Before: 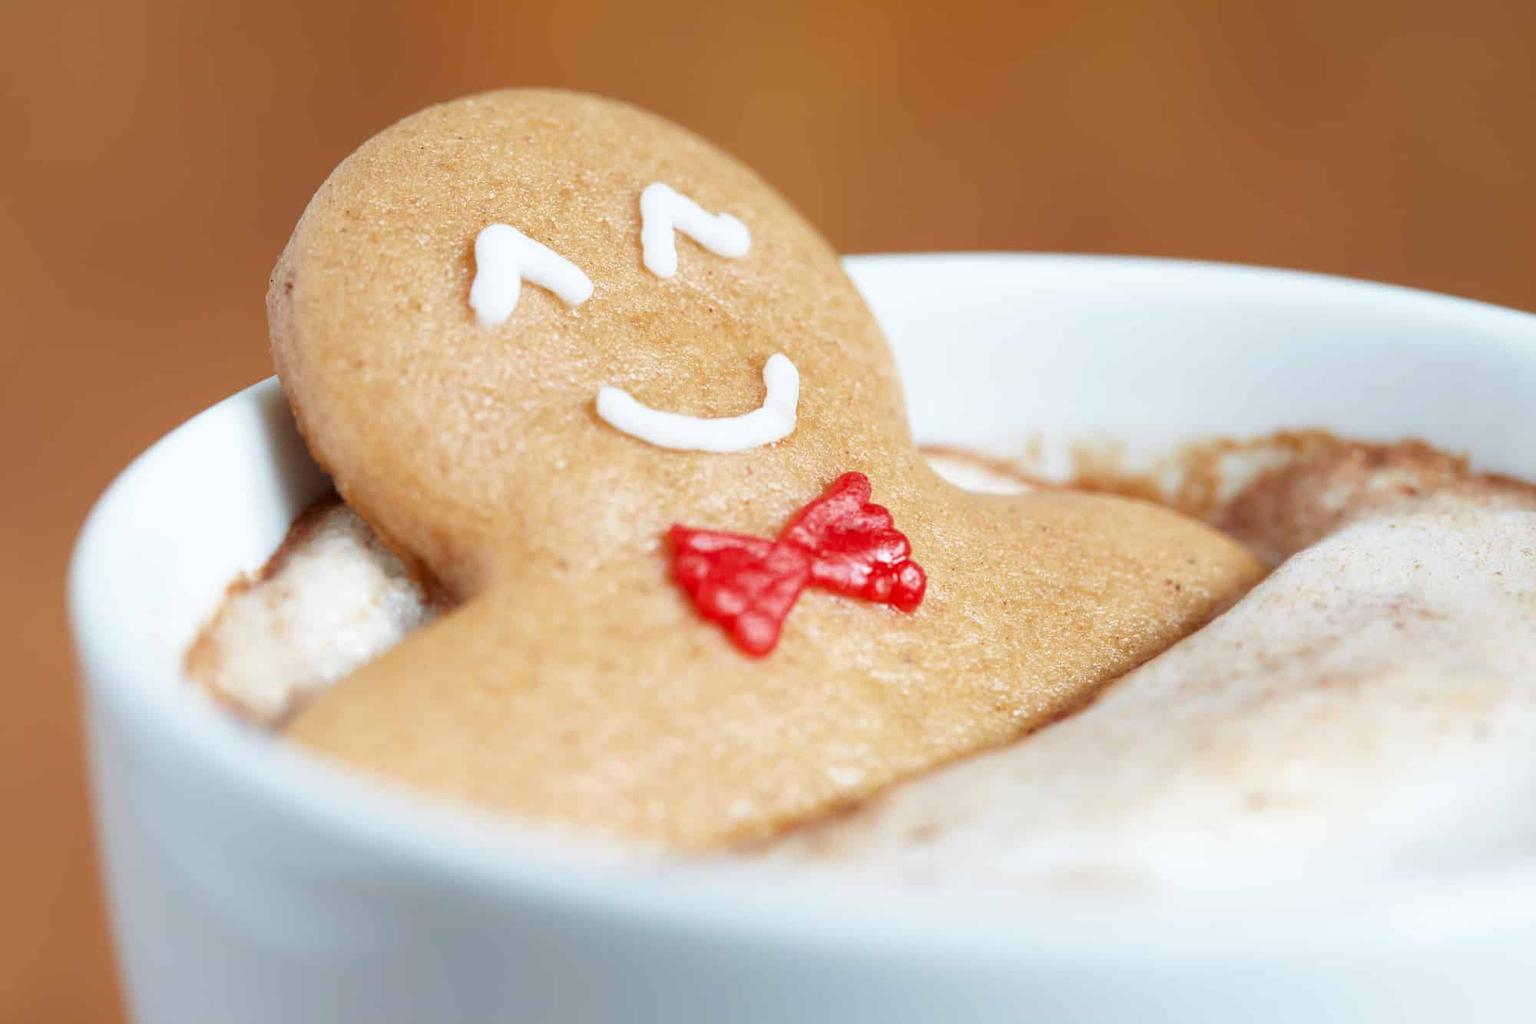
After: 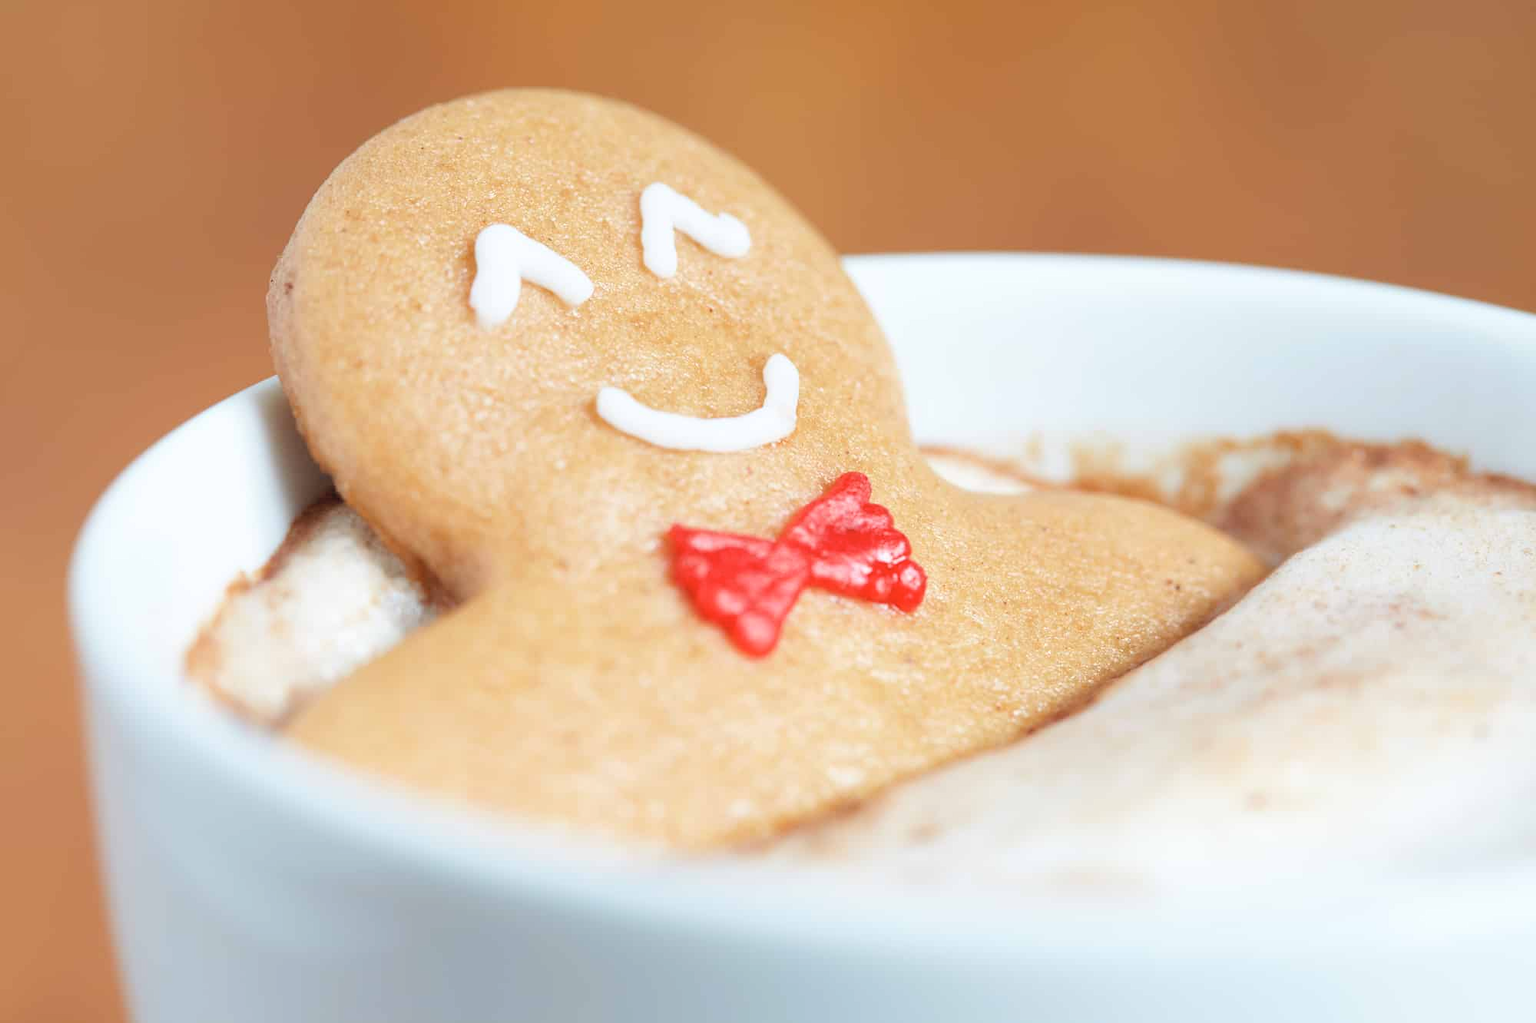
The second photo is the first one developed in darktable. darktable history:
contrast brightness saturation: brightness 0.154
